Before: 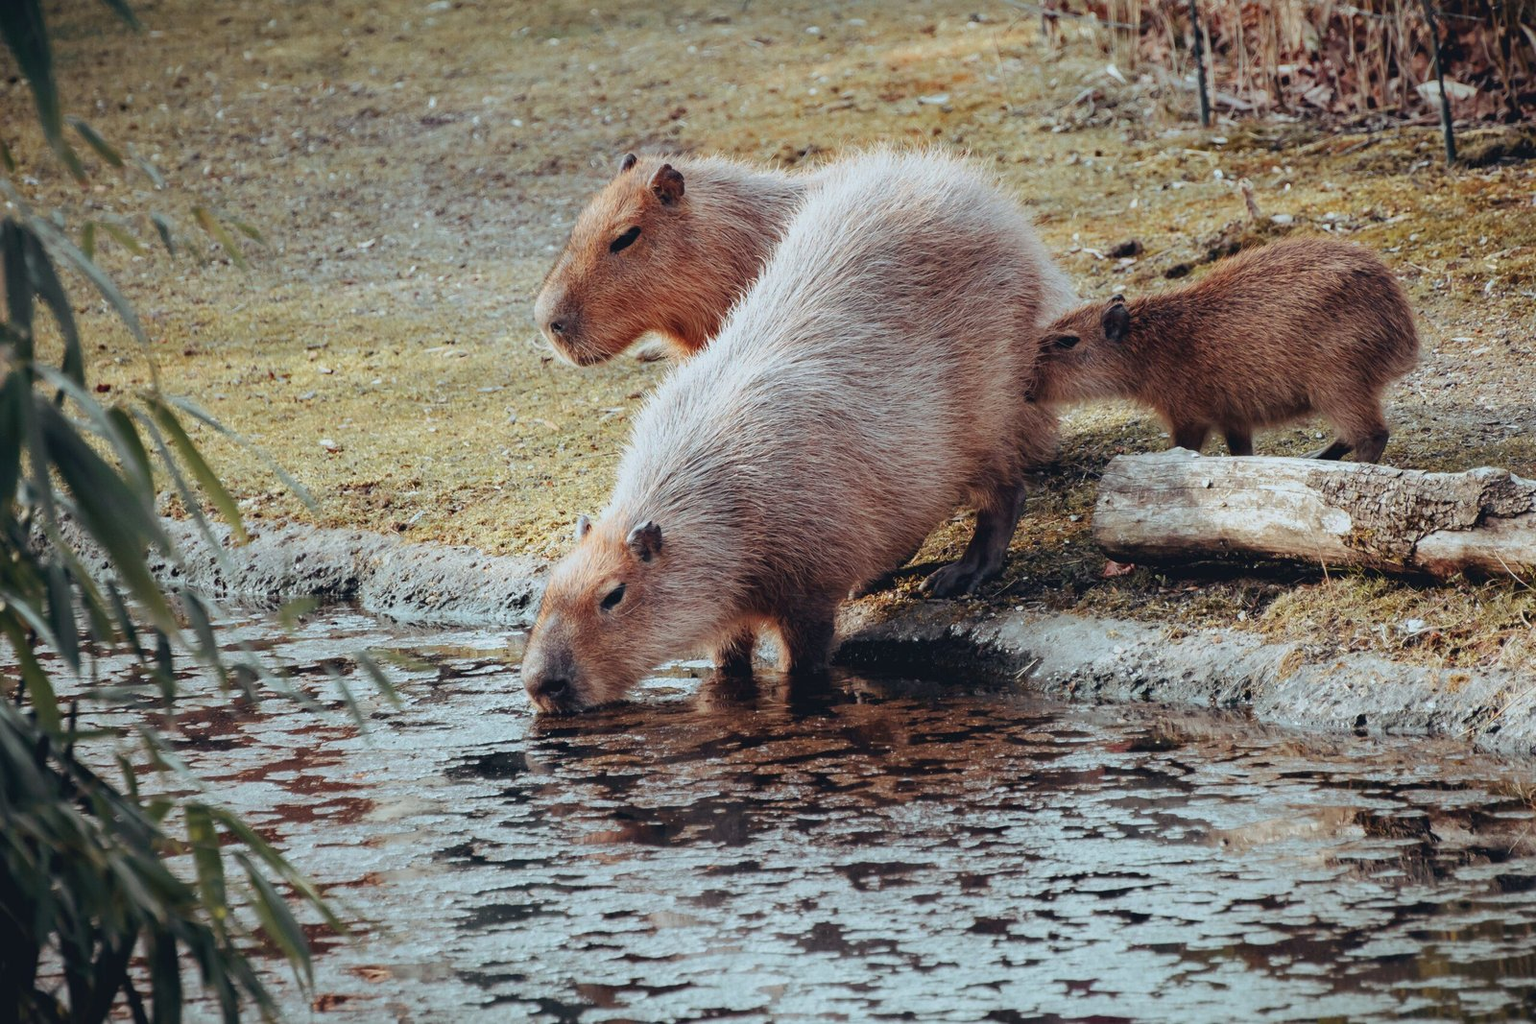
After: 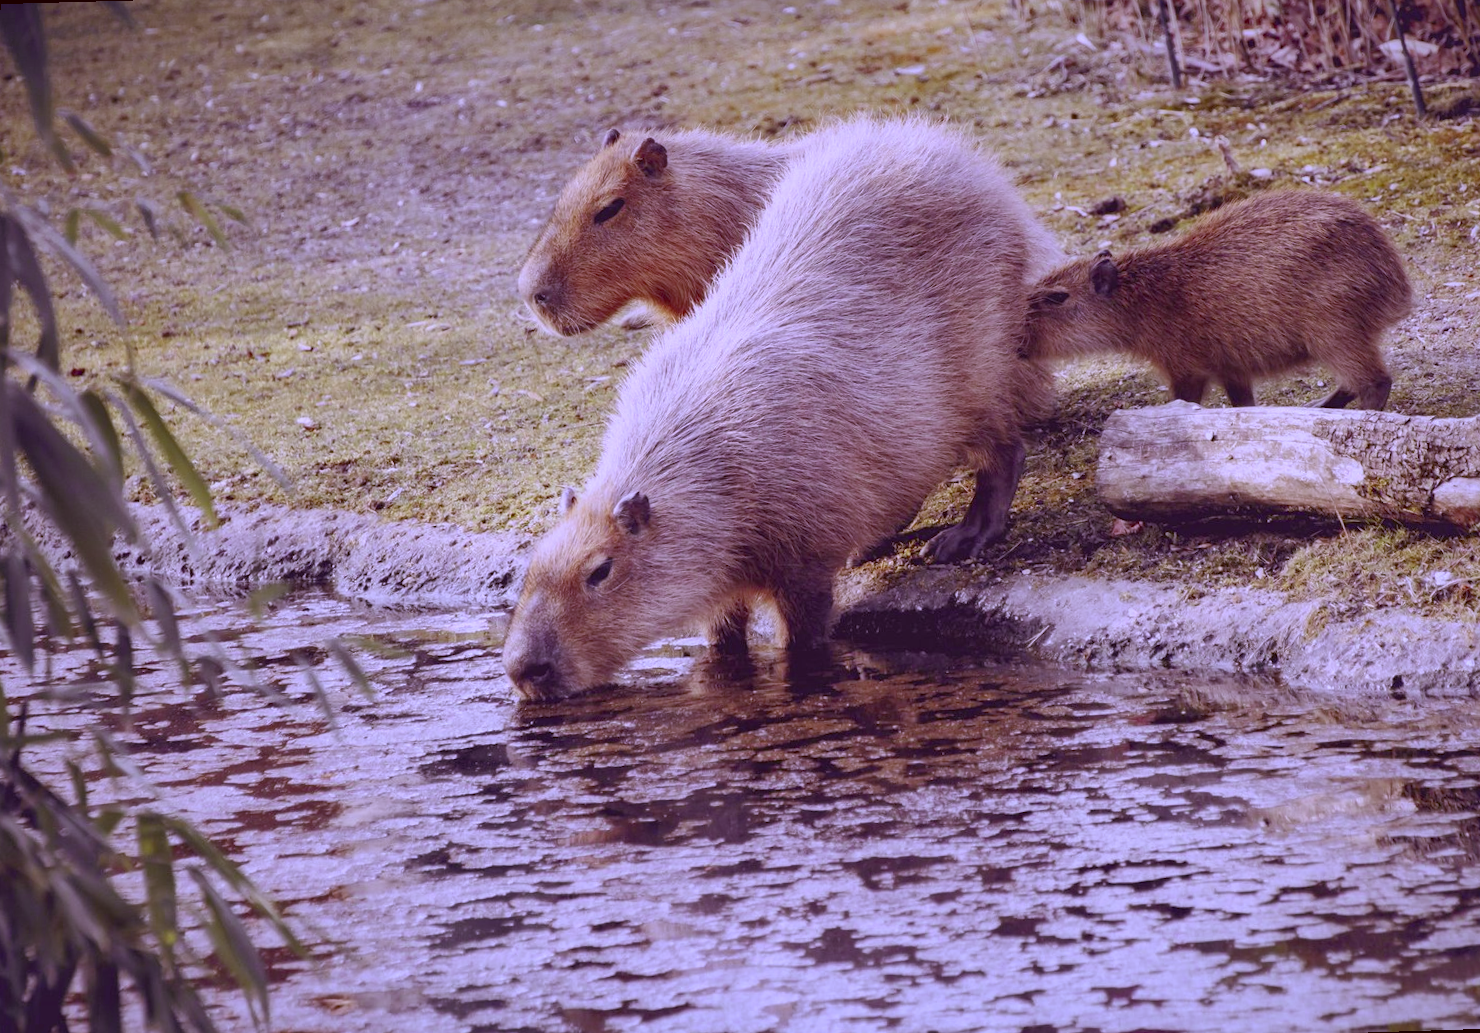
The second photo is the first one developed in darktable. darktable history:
shadows and highlights: on, module defaults
color correction: highlights a* 10.12, highlights b* 39.04, shadows a* 14.62, shadows b* 3.37
white balance: red 0.766, blue 1.537
rotate and perspective: rotation -1.68°, lens shift (vertical) -0.146, crop left 0.049, crop right 0.912, crop top 0.032, crop bottom 0.96
